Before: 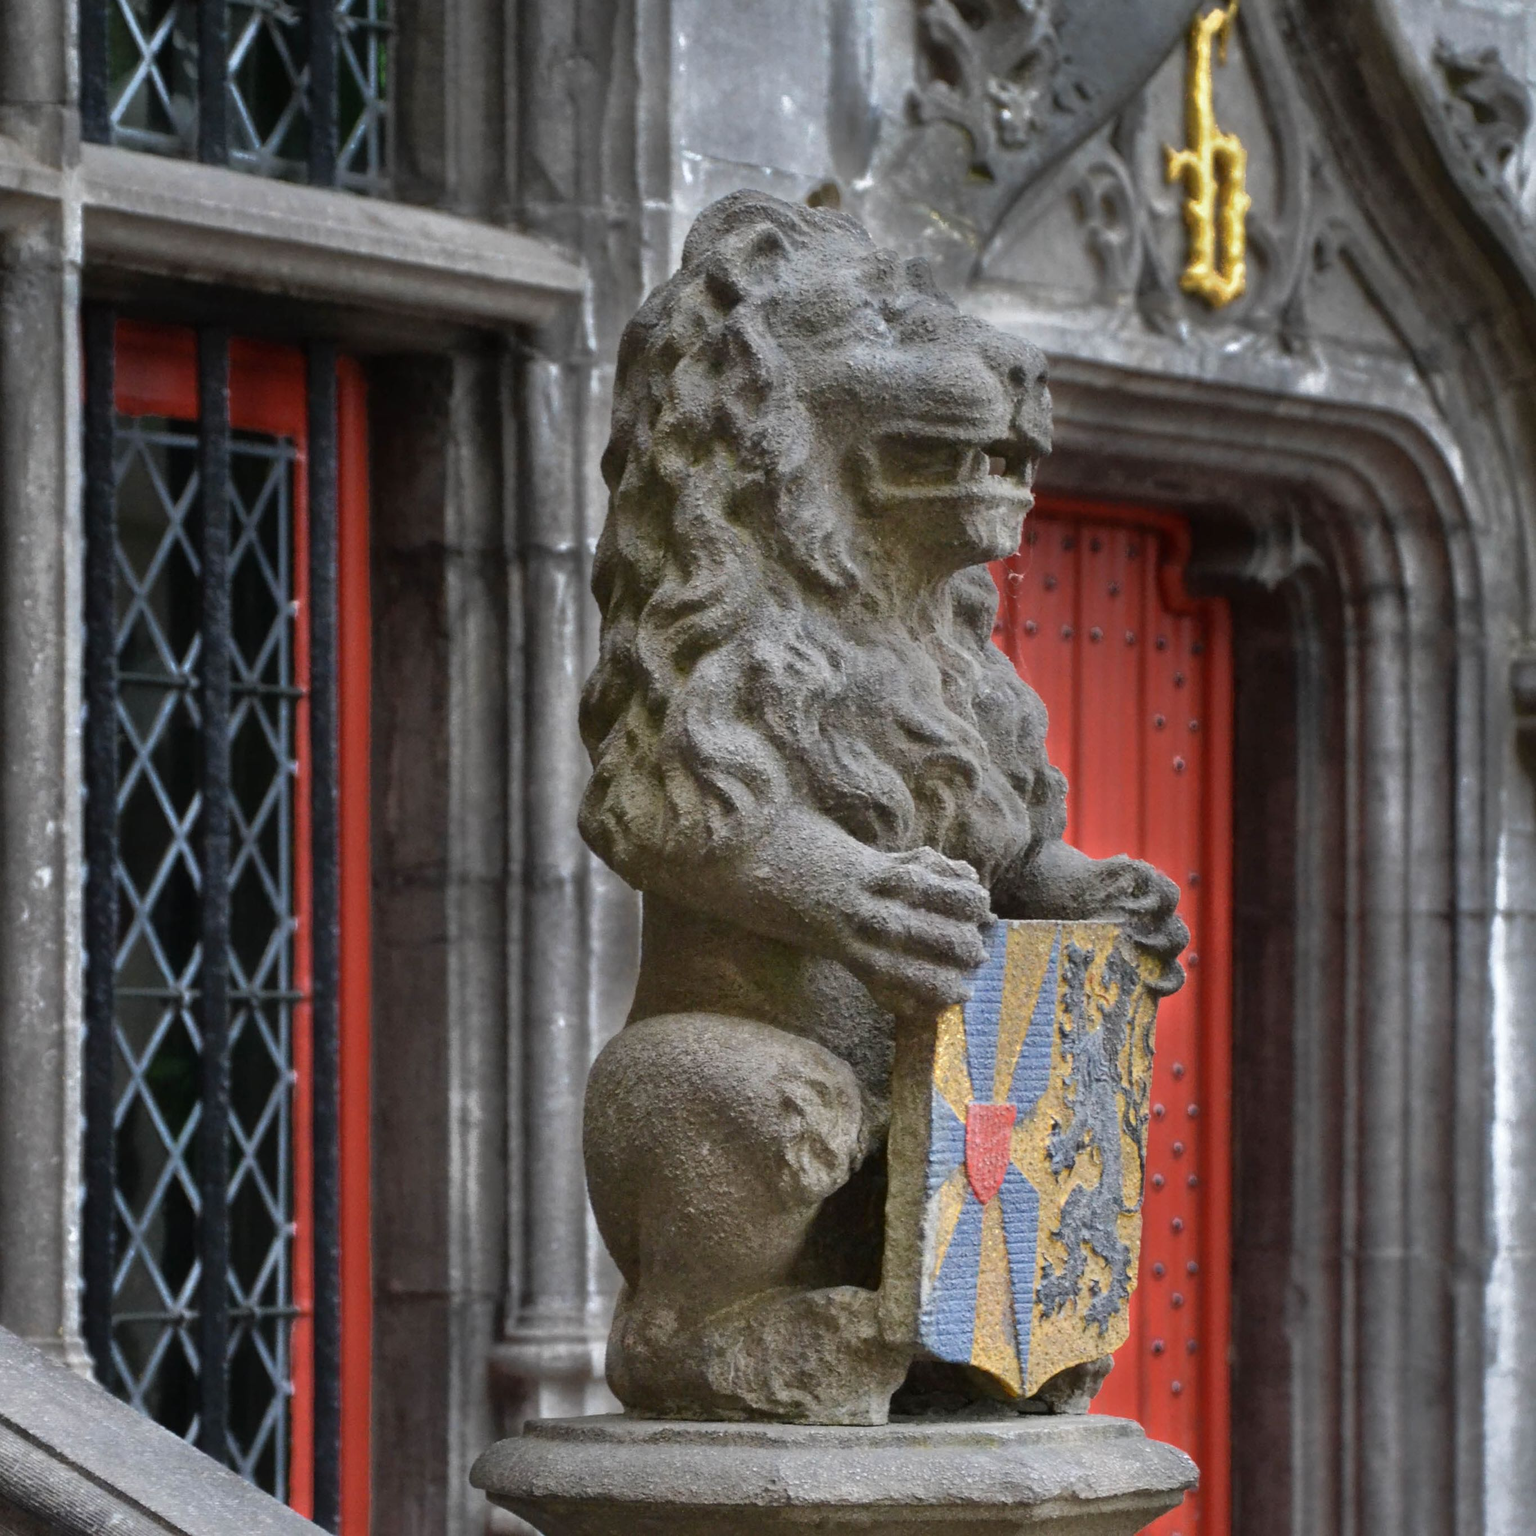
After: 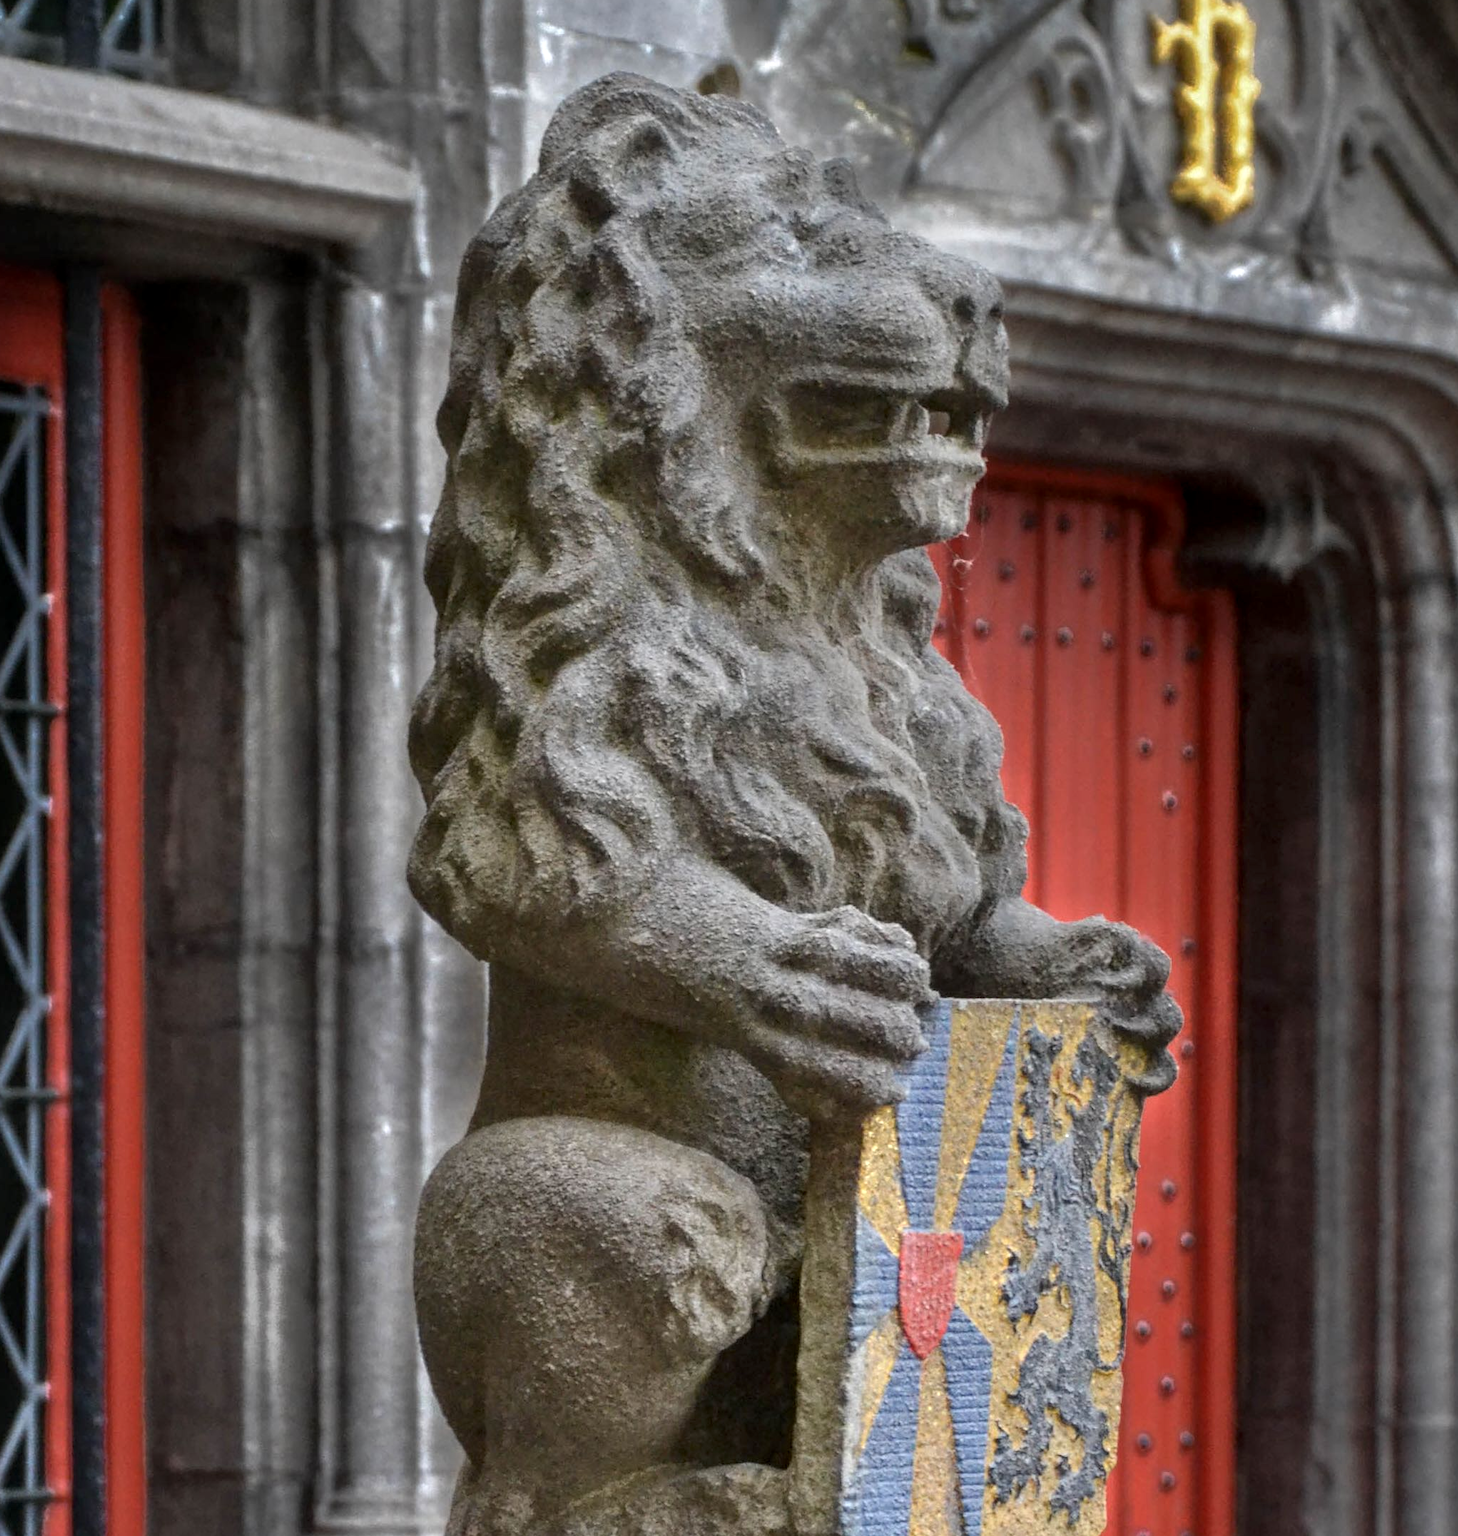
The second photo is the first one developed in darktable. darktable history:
crop: left 16.768%, top 8.653%, right 8.362%, bottom 12.485%
local contrast: on, module defaults
